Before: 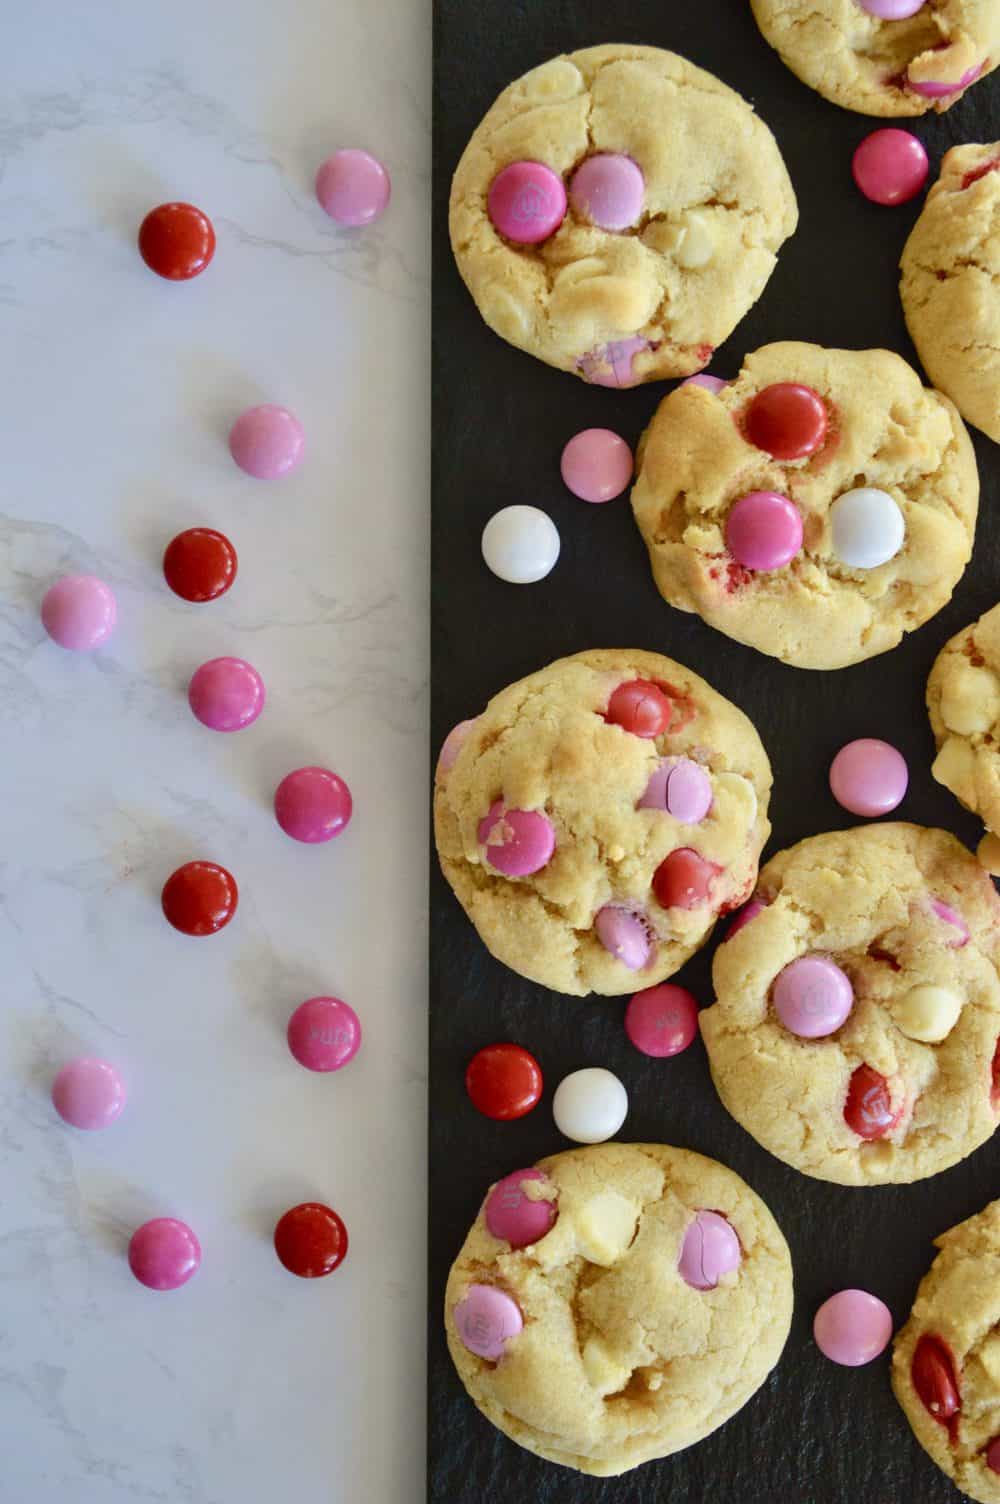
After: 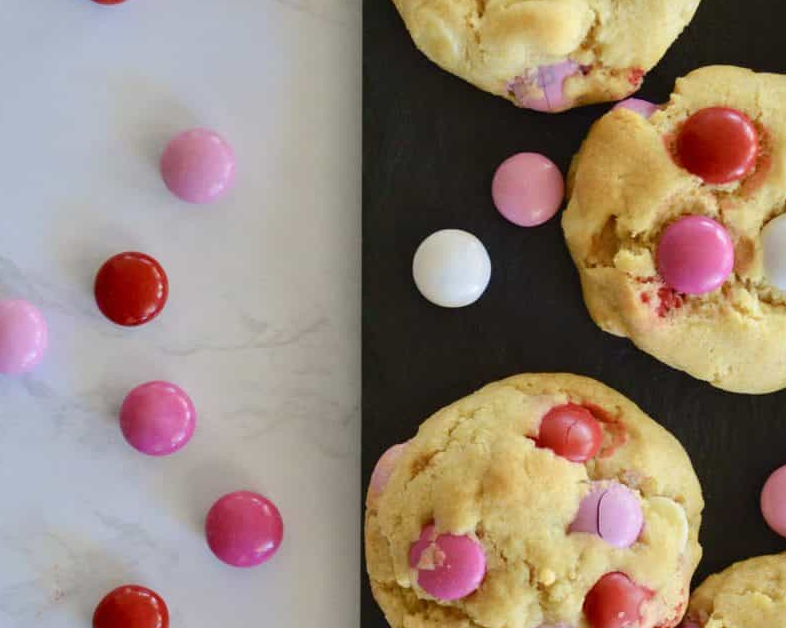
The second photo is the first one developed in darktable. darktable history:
crop: left 6.92%, top 18.388%, right 14.441%, bottom 39.841%
